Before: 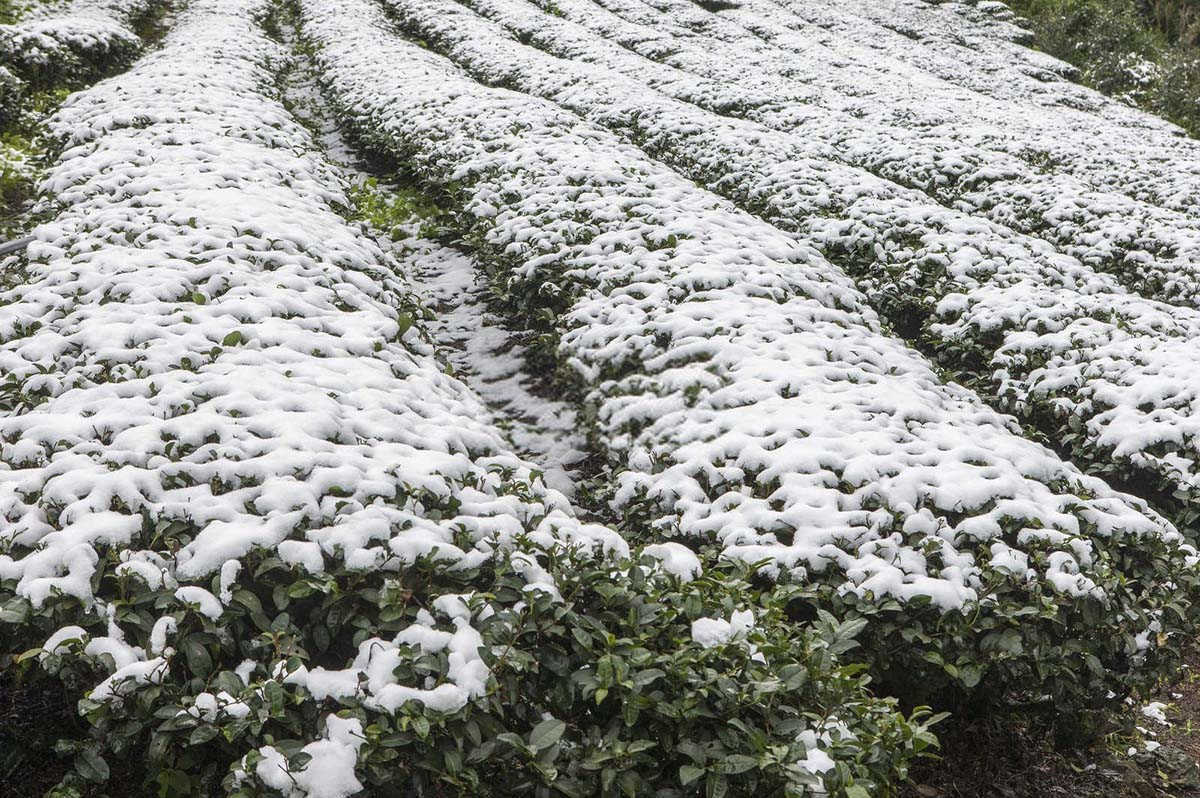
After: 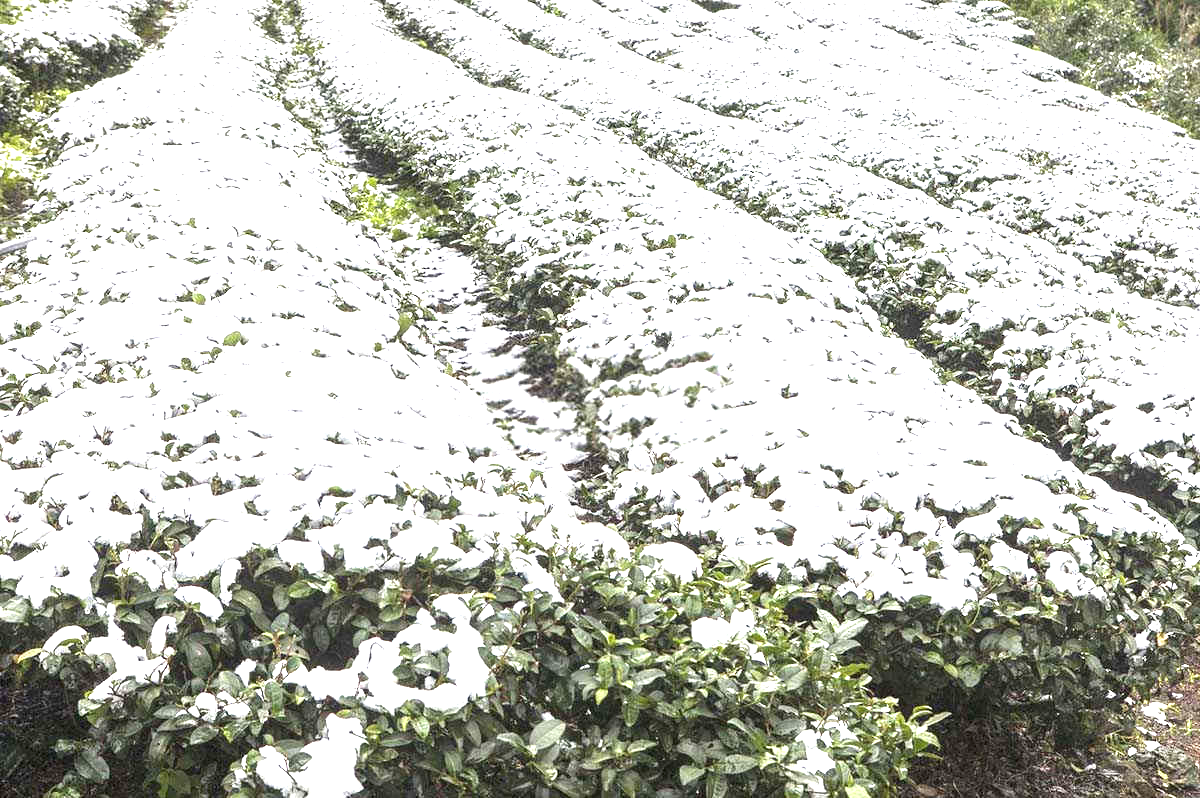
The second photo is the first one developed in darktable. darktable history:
exposure: black level correction 0, exposure 1.744 EV, compensate highlight preservation false
